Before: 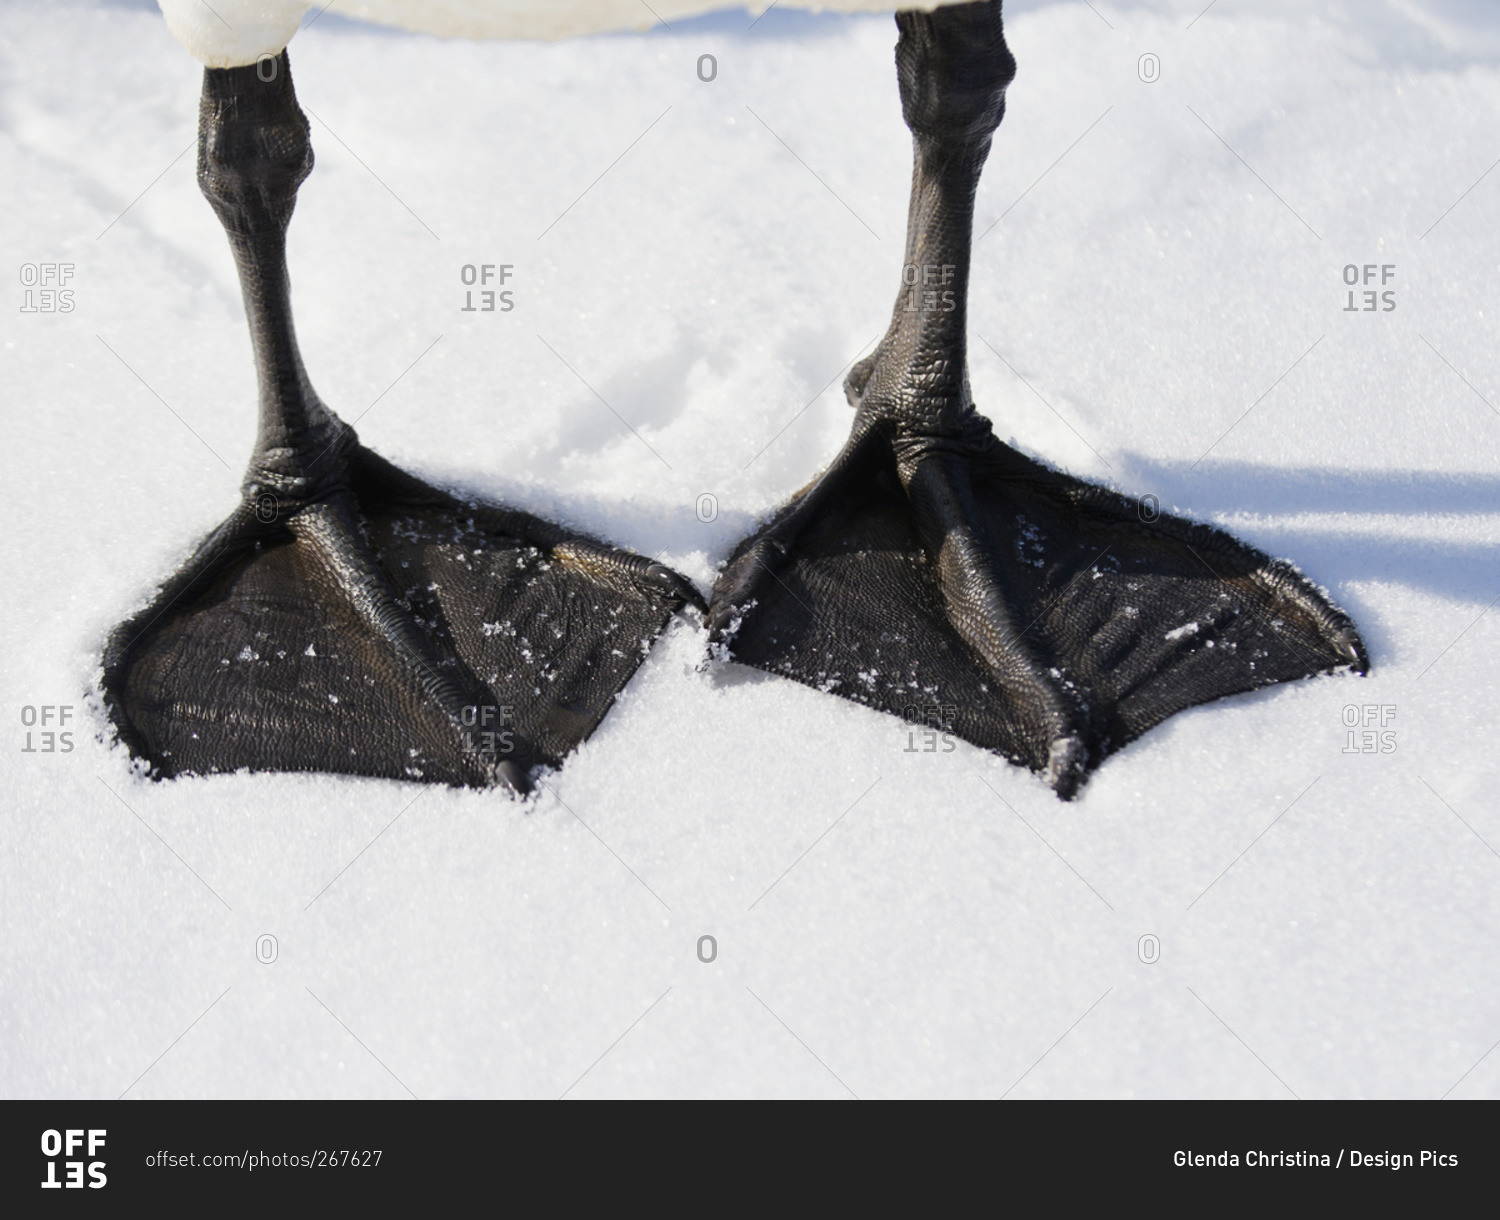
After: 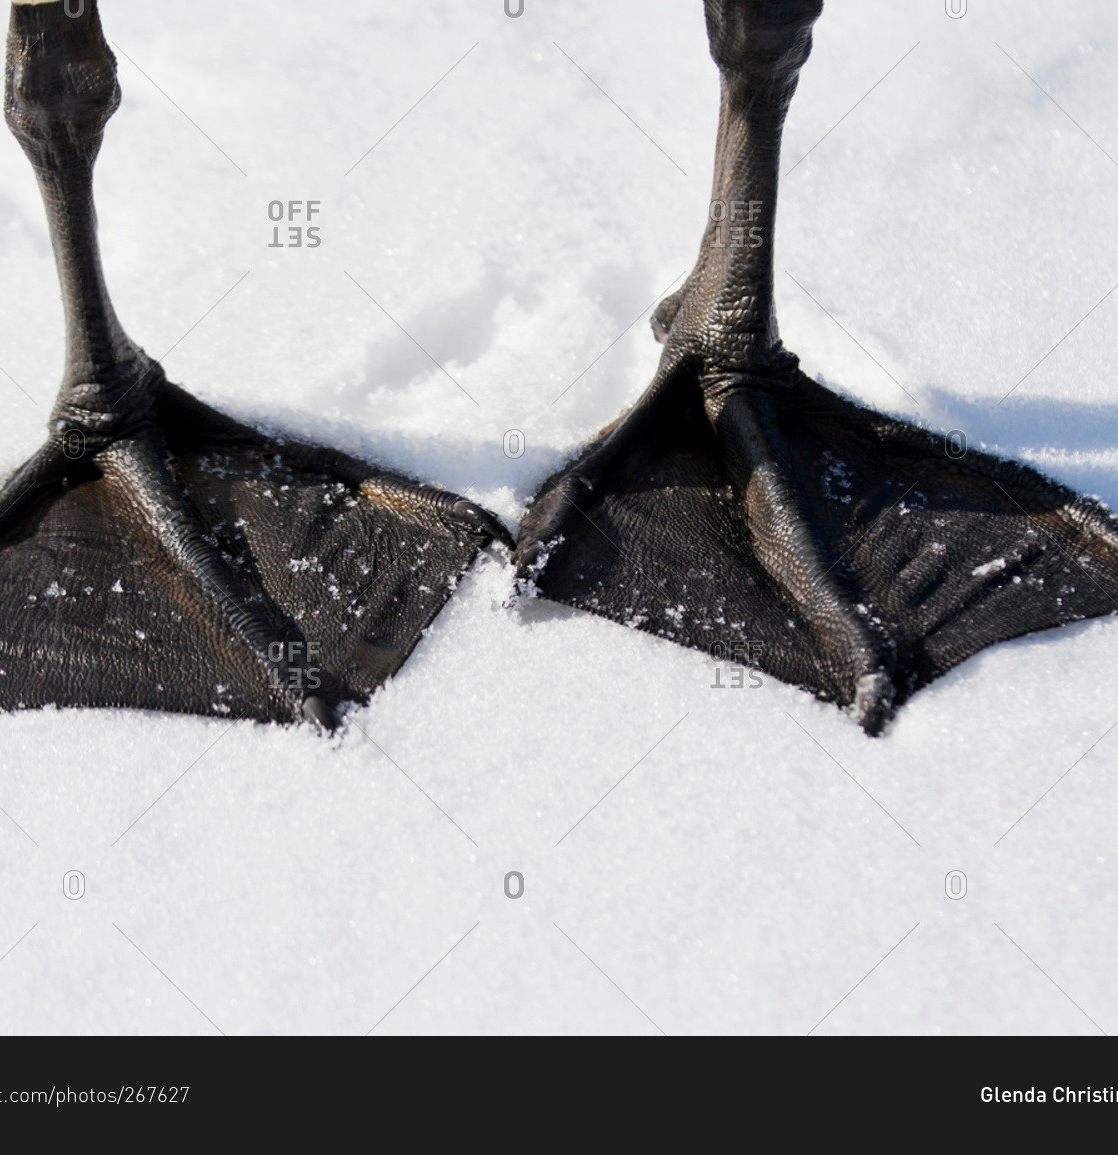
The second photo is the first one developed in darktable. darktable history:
crop and rotate: left 12.928%, top 5.283%, right 12.534%
local contrast: mode bilateral grid, contrast 20, coarseness 50, detail 119%, midtone range 0.2
